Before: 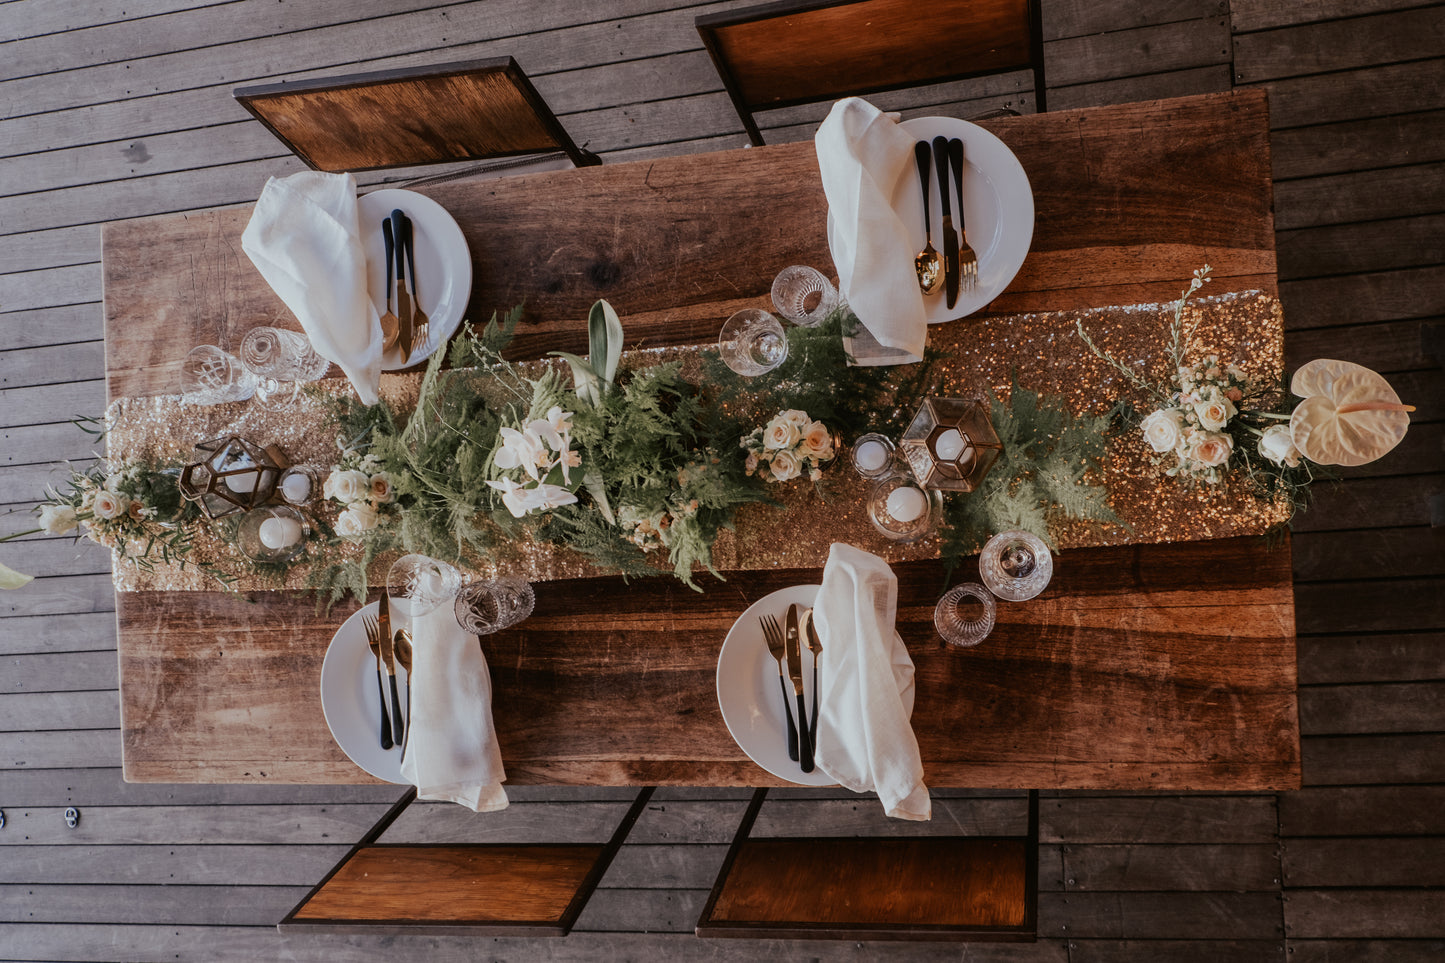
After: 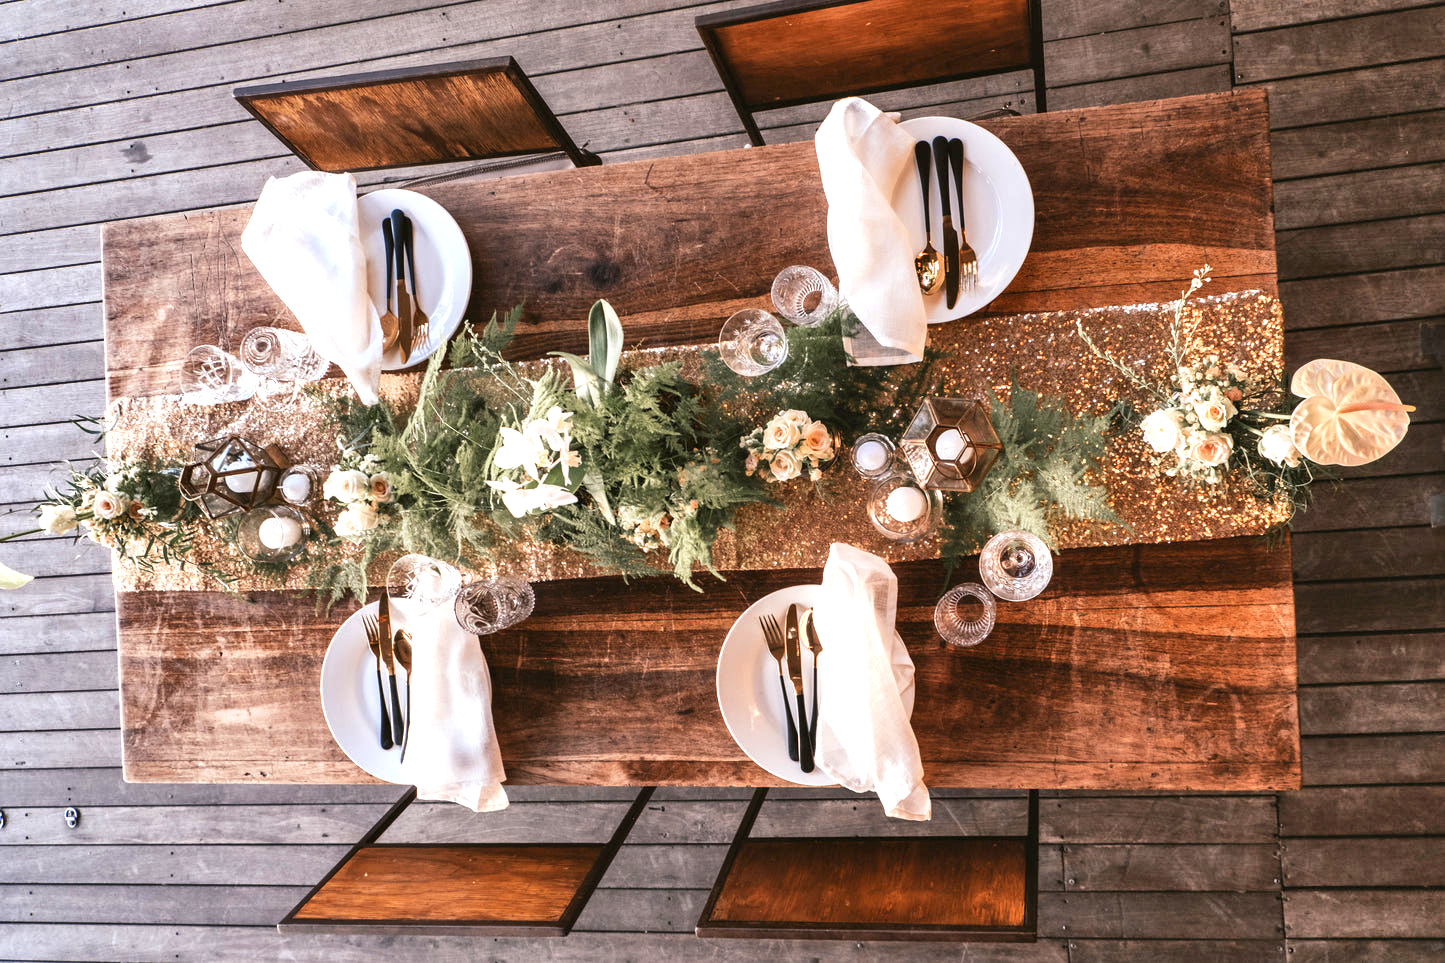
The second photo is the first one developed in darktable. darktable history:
exposure: black level correction 0, exposure 1.407 EV, compensate highlight preservation false
shadows and highlights: shadows 60.23, soften with gaussian
